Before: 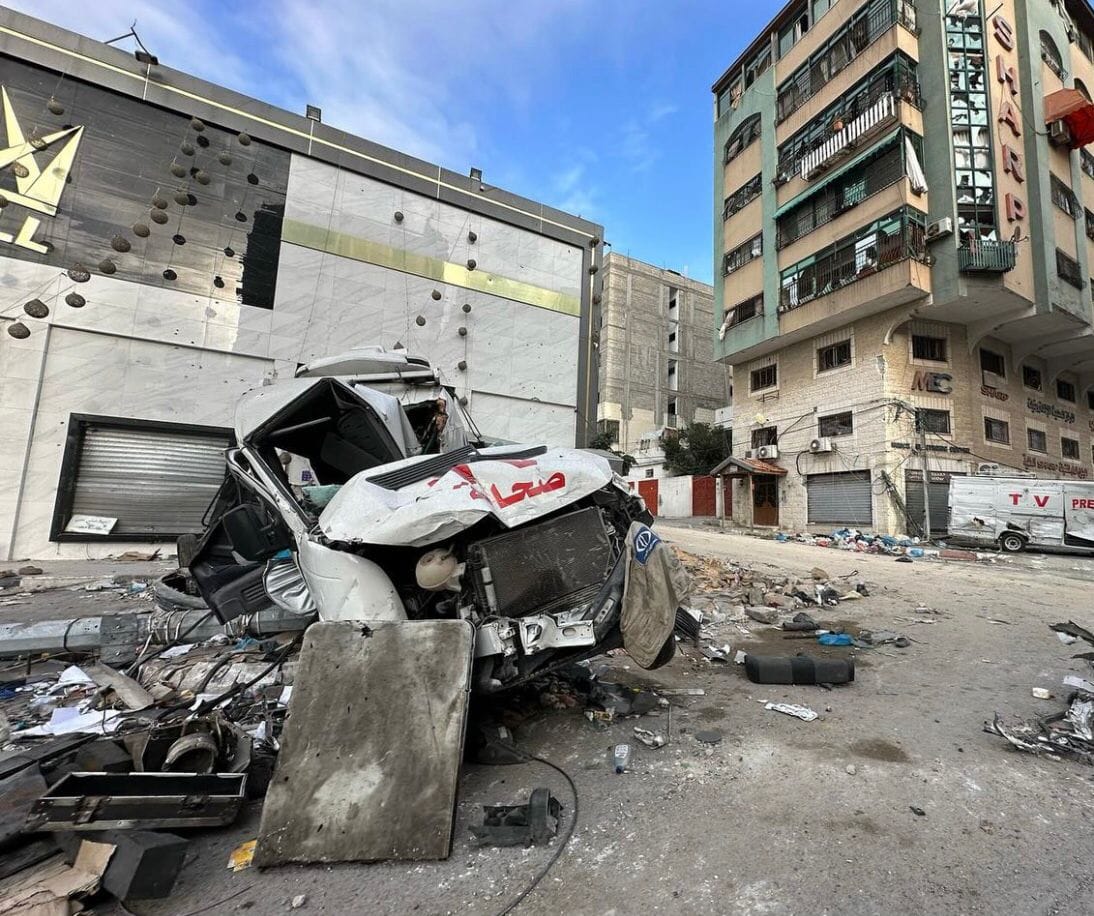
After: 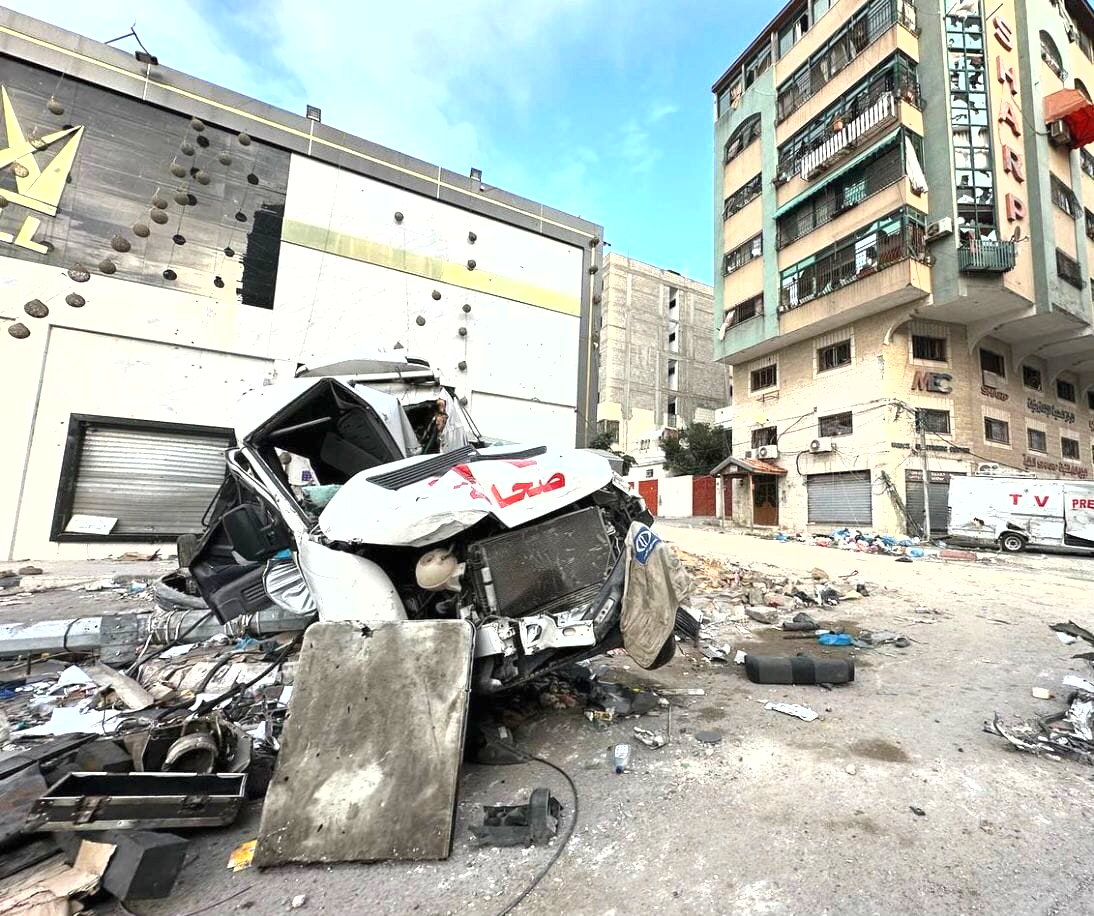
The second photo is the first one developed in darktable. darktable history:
shadows and highlights: shadows 31.43, highlights 0.078, soften with gaussian
exposure: black level correction 0, exposure 1.105 EV, compensate highlight preservation false
